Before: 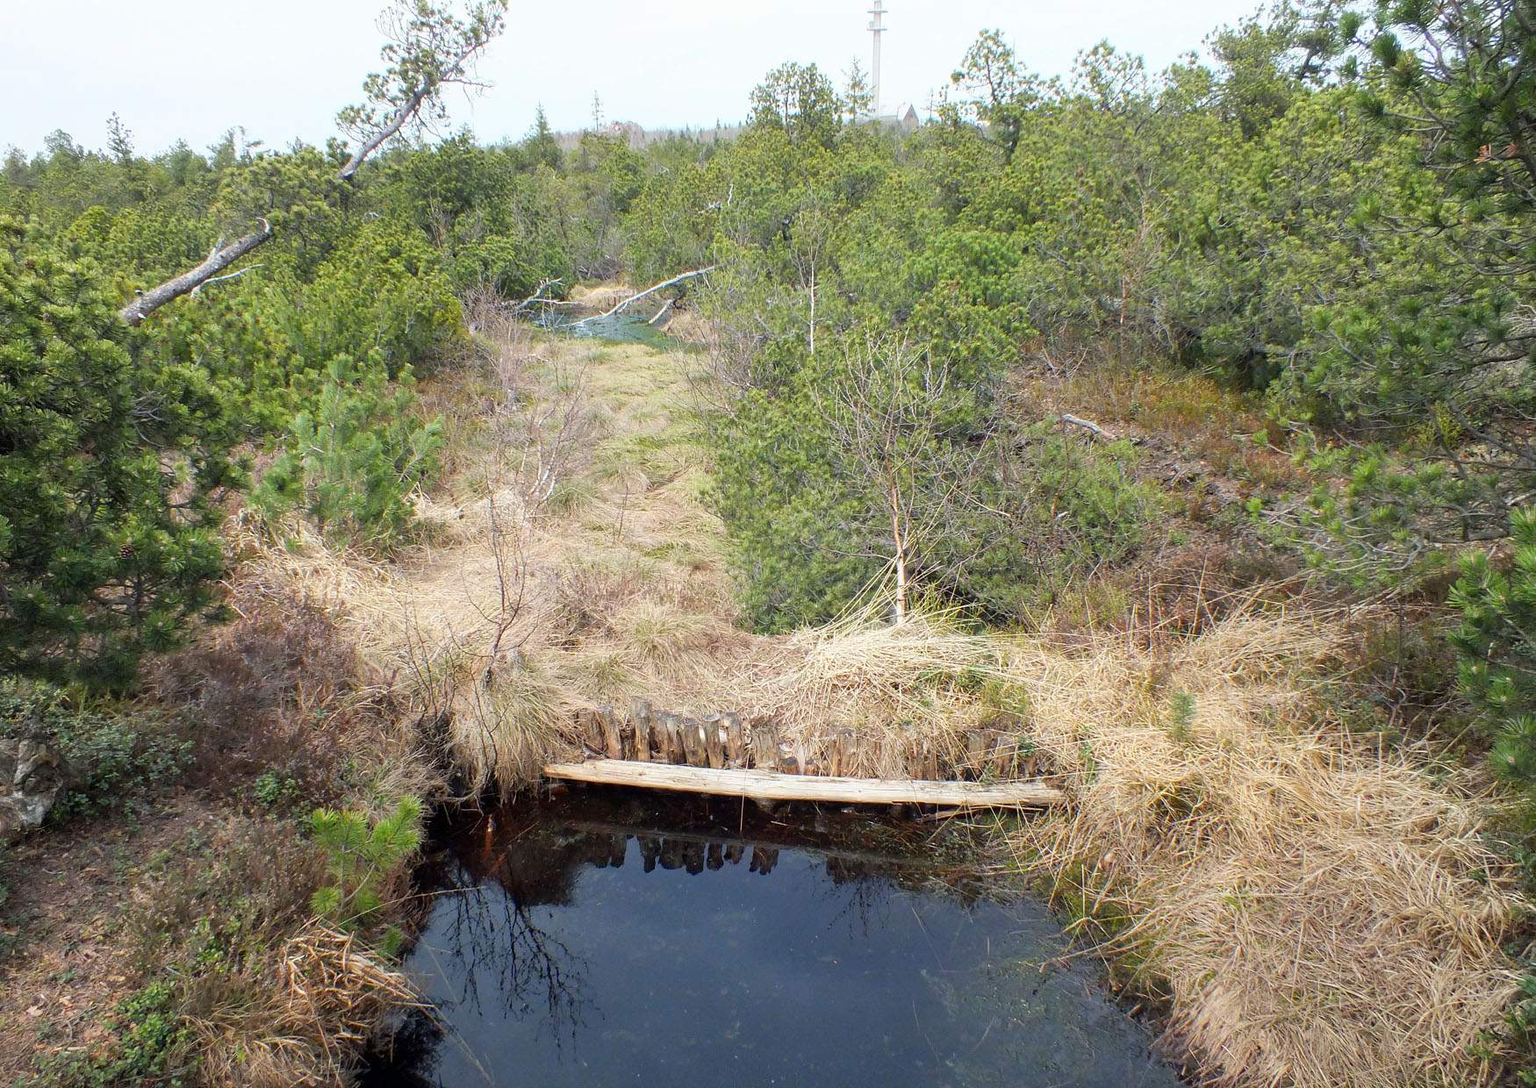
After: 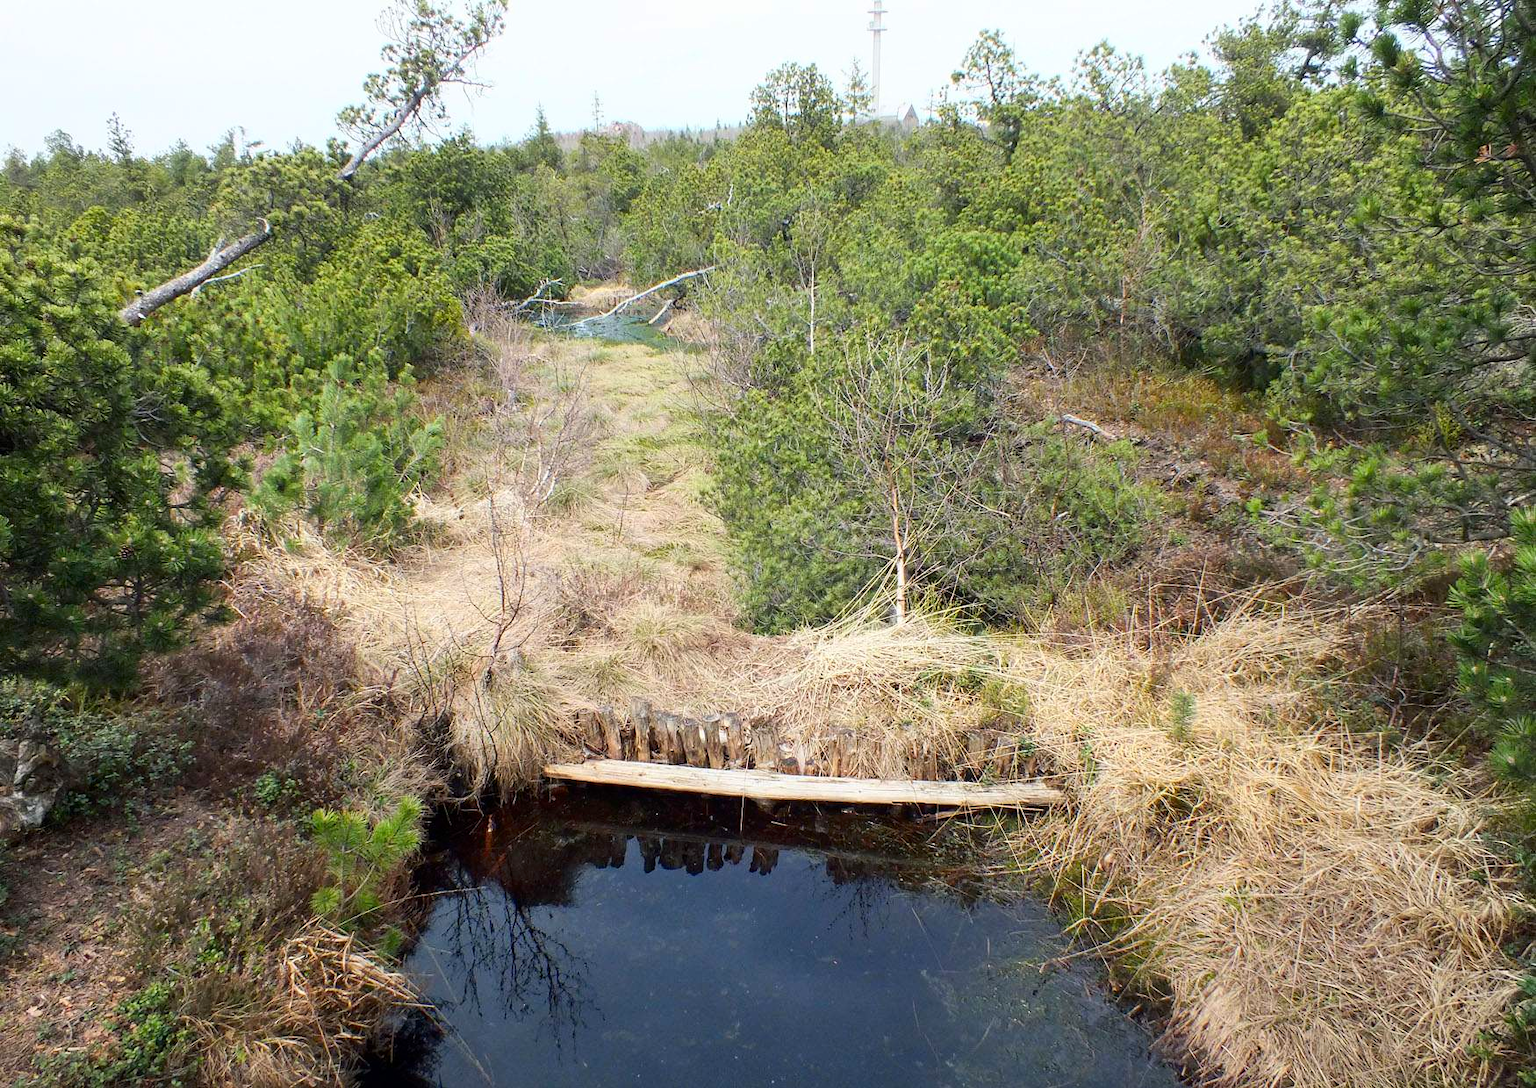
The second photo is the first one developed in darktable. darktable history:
contrast brightness saturation: contrast 0.155, brightness -0.013, saturation 0.1
